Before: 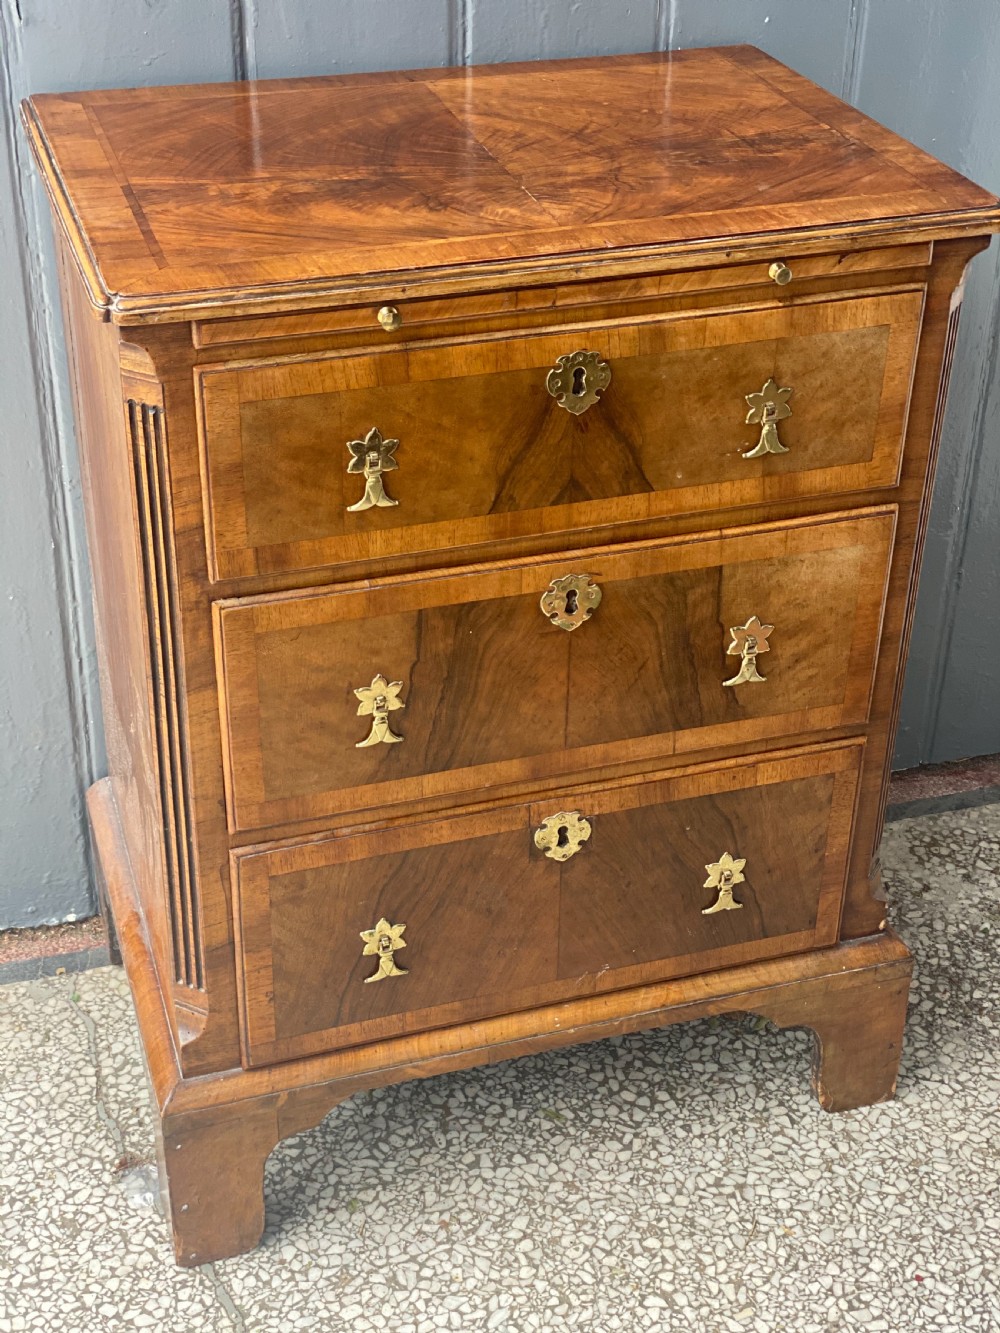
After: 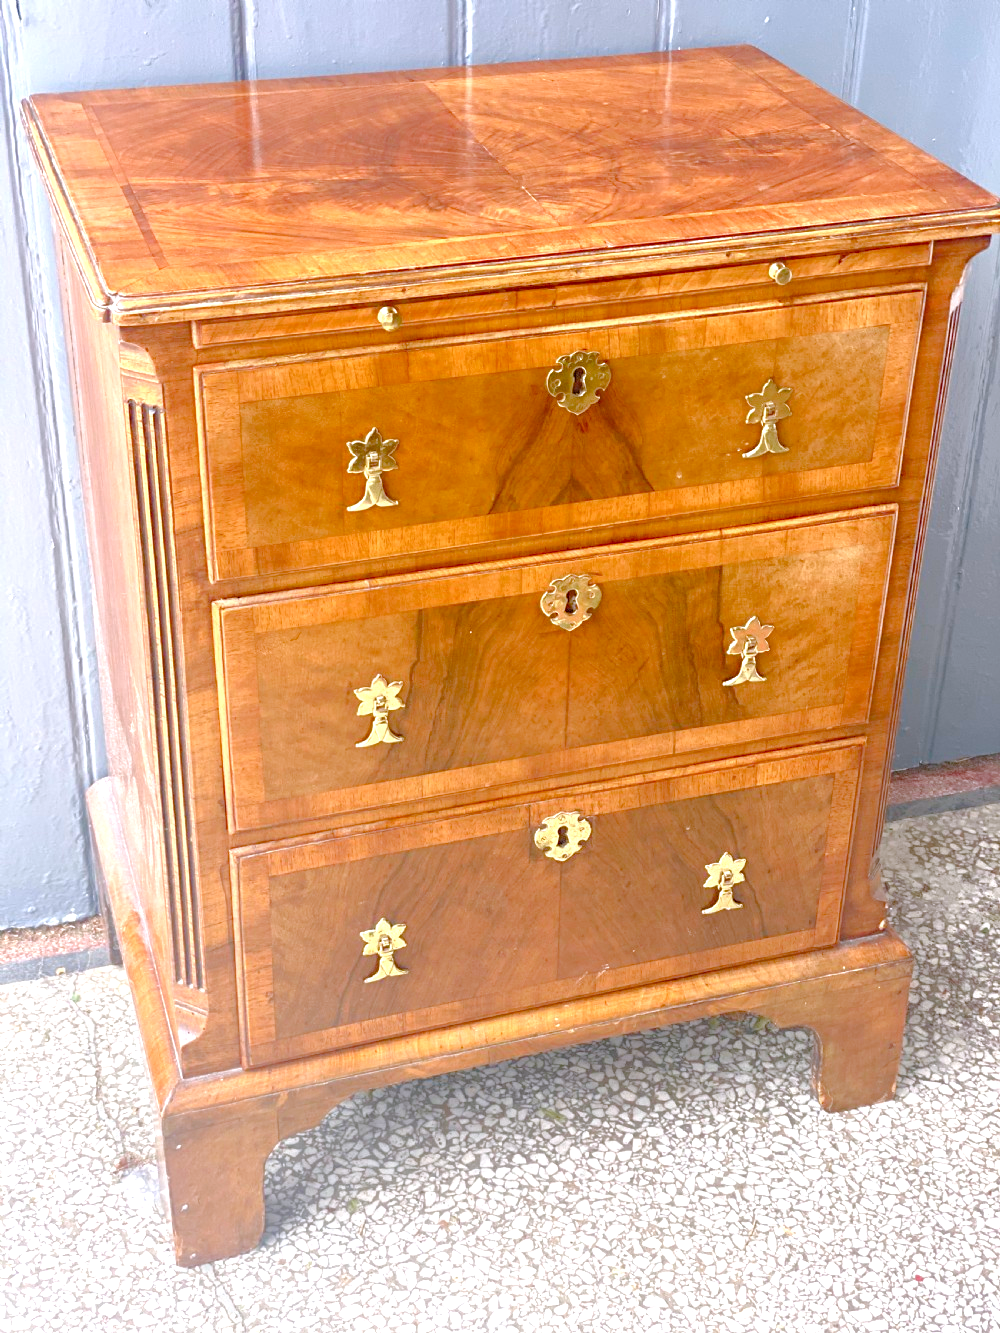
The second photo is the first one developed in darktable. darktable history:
white balance: red 1.004, blue 1.096
tone curve: curves: ch0 [(0, 0) (0.004, 0.008) (0.077, 0.156) (0.169, 0.29) (0.774, 0.774) (1, 1)], color space Lab, linked channels, preserve colors none
color balance rgb: perceptual saturation grading › global saturation 20%, perceptual saturation grading › highlights -25%, perceptual saturation grading › shadows 25%
exposure: black level correction 0, exposure 0.9 EV, compensate exposure bias true, compensate highlight preservation false
